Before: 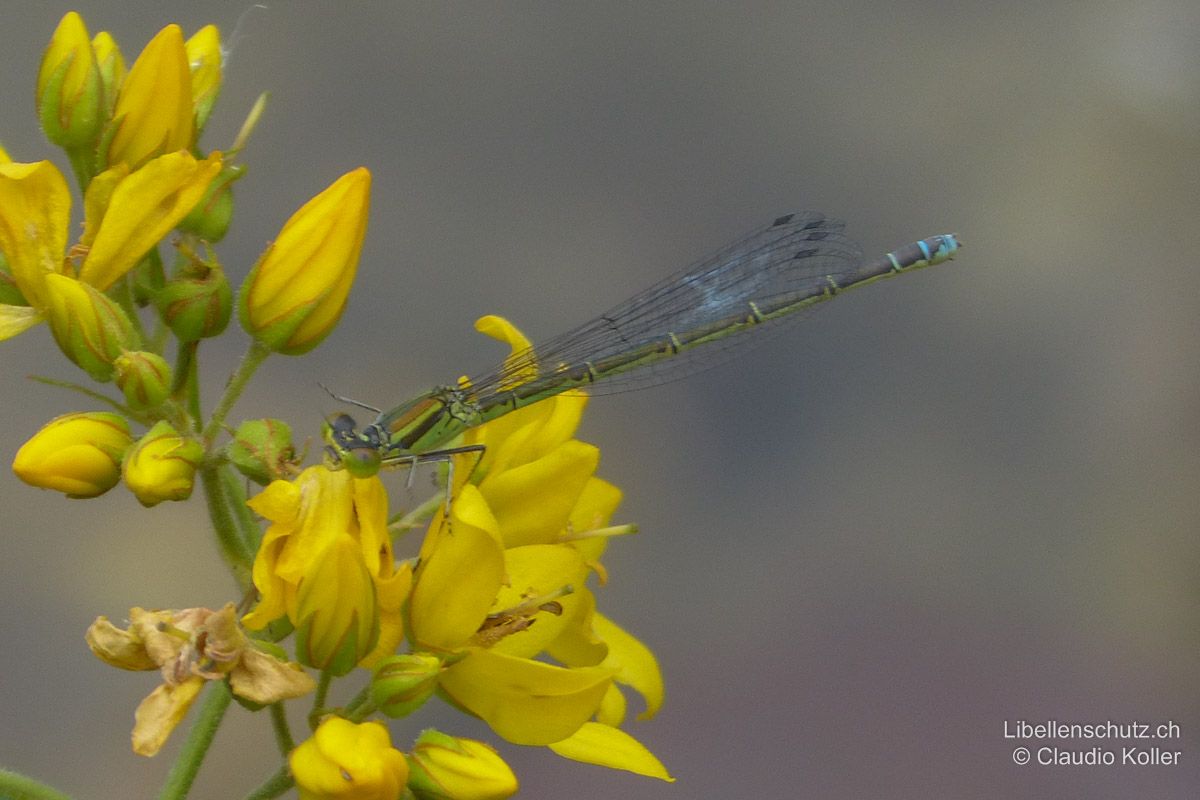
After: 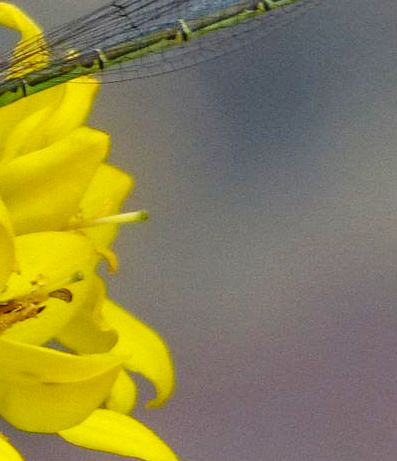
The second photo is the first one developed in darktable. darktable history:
local contrast: on, module defaults
crop: left 40.878%, top 39.176%, right 25.993%, bottom 3.081%
base curve: curves: ch0 [(0, 0) (0.036, 0.025) (0.121, 0.166) (0.206, 0.329) (0.605, 0.79) (1, 1)], preserve colors none
